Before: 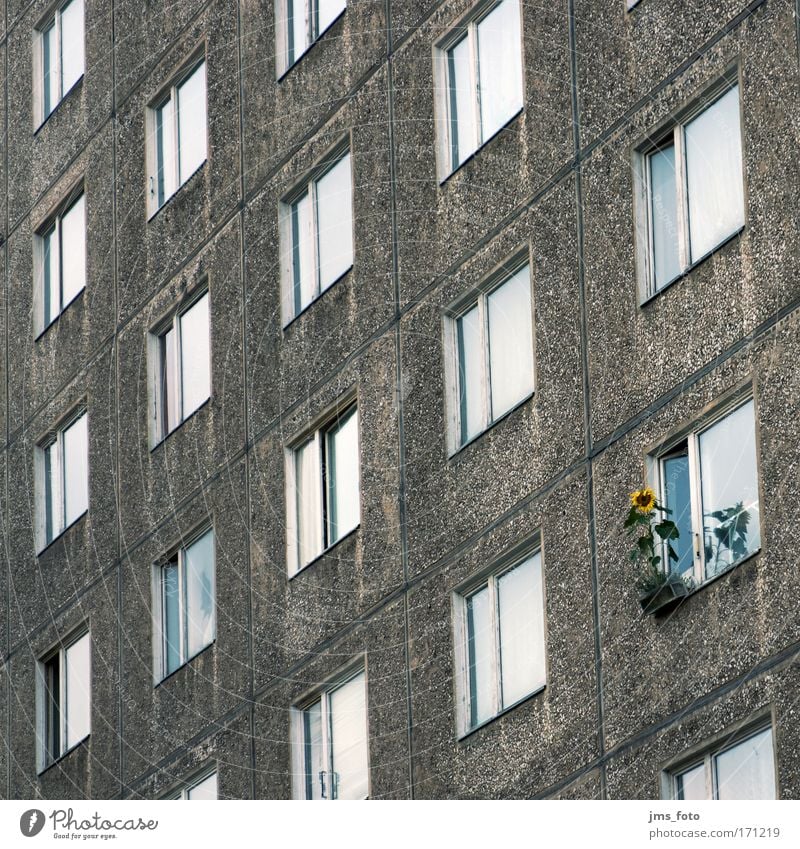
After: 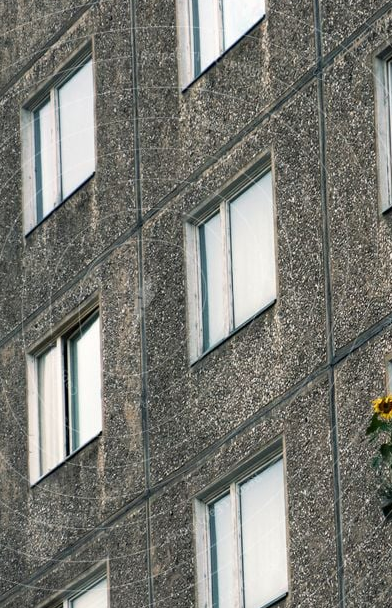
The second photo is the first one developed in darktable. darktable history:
crop: left 32.354%, top 10.971%, right 18.572%, bottom 17.374%
